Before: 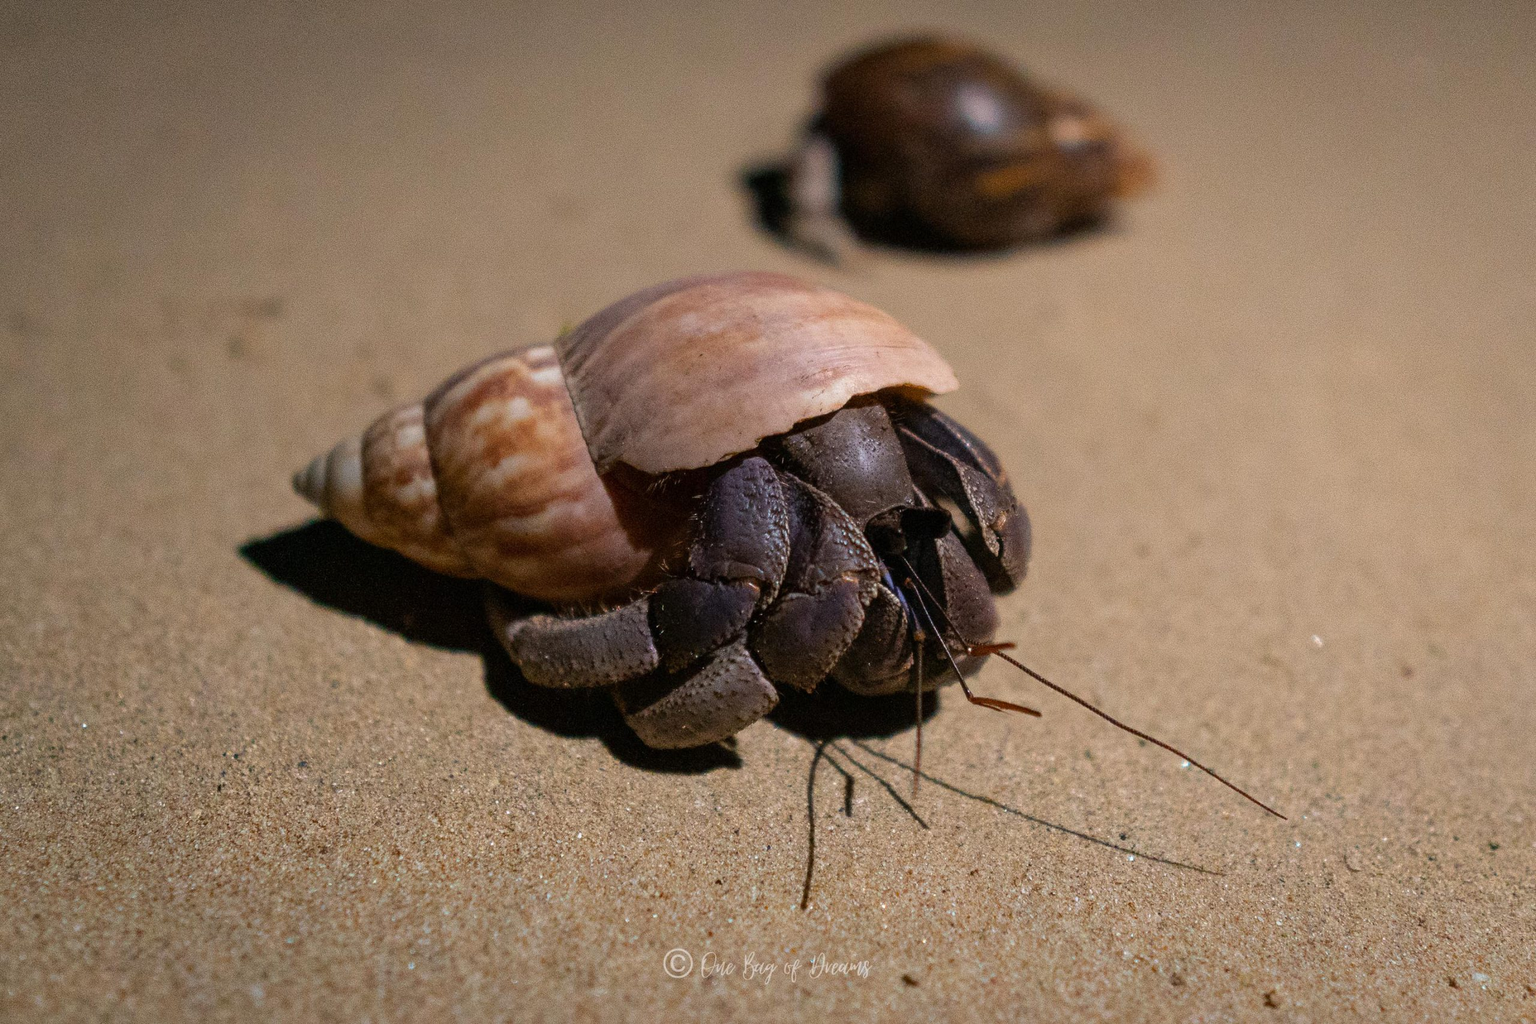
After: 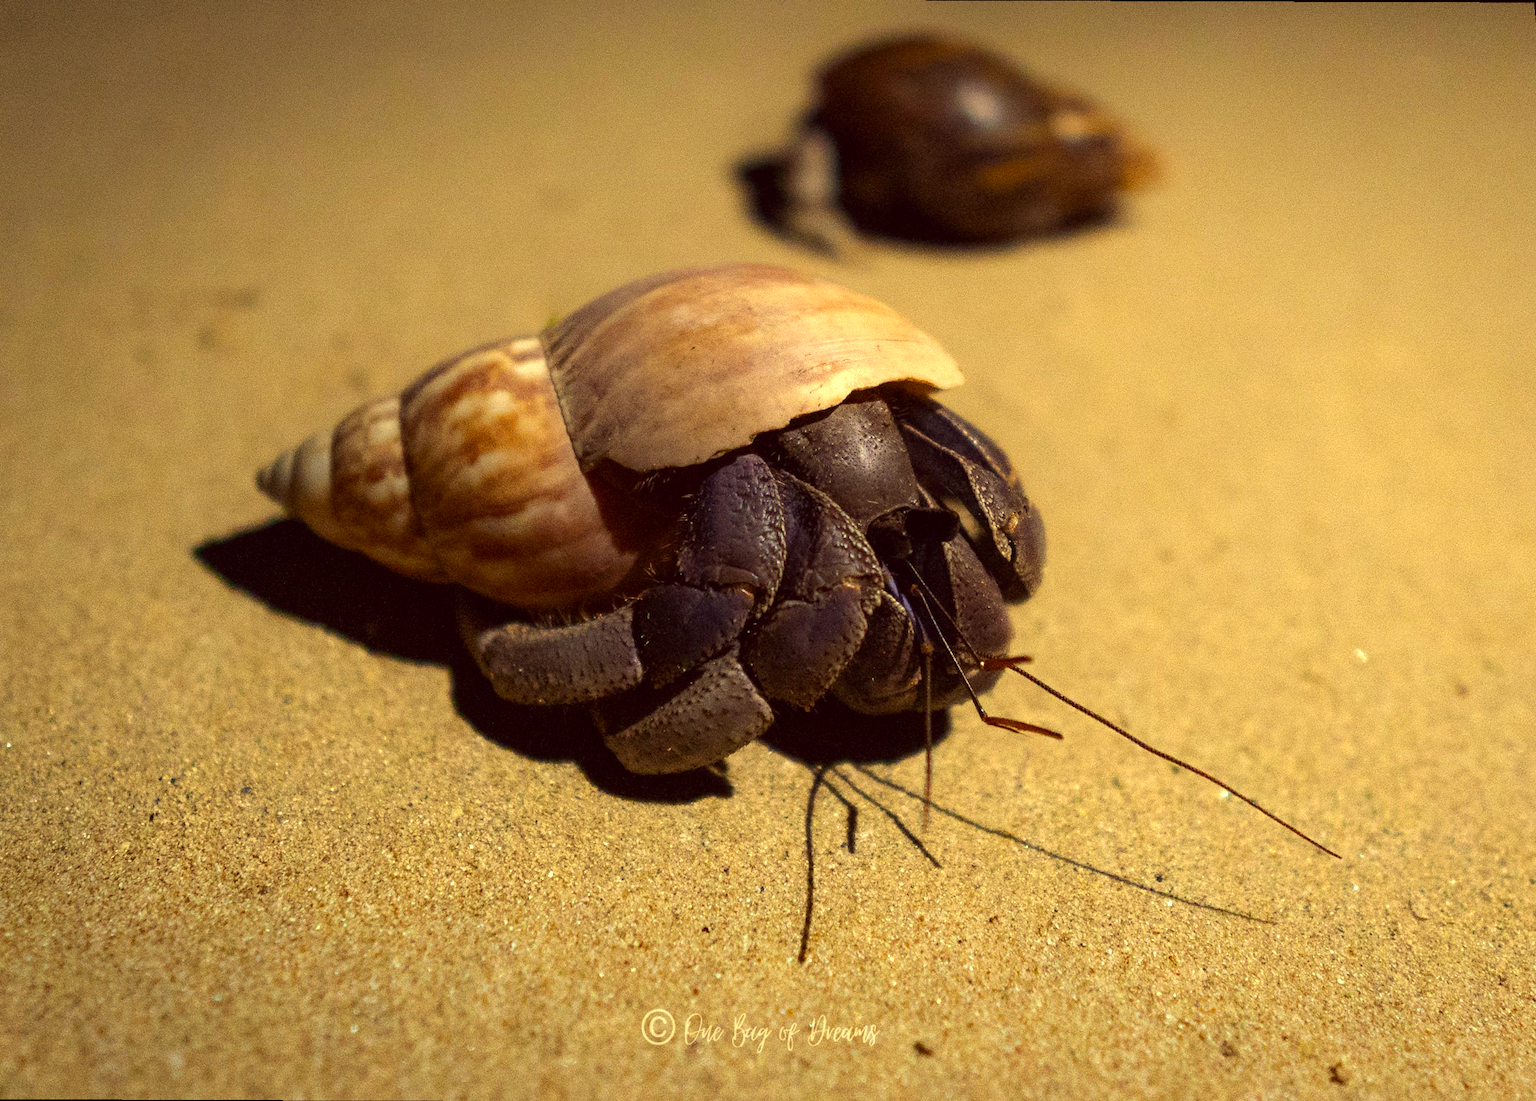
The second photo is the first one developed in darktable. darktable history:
white balance: red 0.978, blue 0.999
tone equalizer: -8 EV 0.001 EV, -7 EV -0.002 EV, -6 EV 0.002 EV, -5 EV -0.03 EV, -4 EV -0.116 EV, -3 EV -0.169 EV, -2 EV 0.24 EV, -1 EV 0.702 EV, +0 EV 0.493 EV
color correction: highlights a* -0.482, highlights b* 40, shadows a* 9.8, shadows b* -0.161
rotate and perspective: rotation 0.215°, lens shift (vertical) -0.139, crop left 0.069, crop right 0.939, crop top 0.002, crop bottom 0.996
